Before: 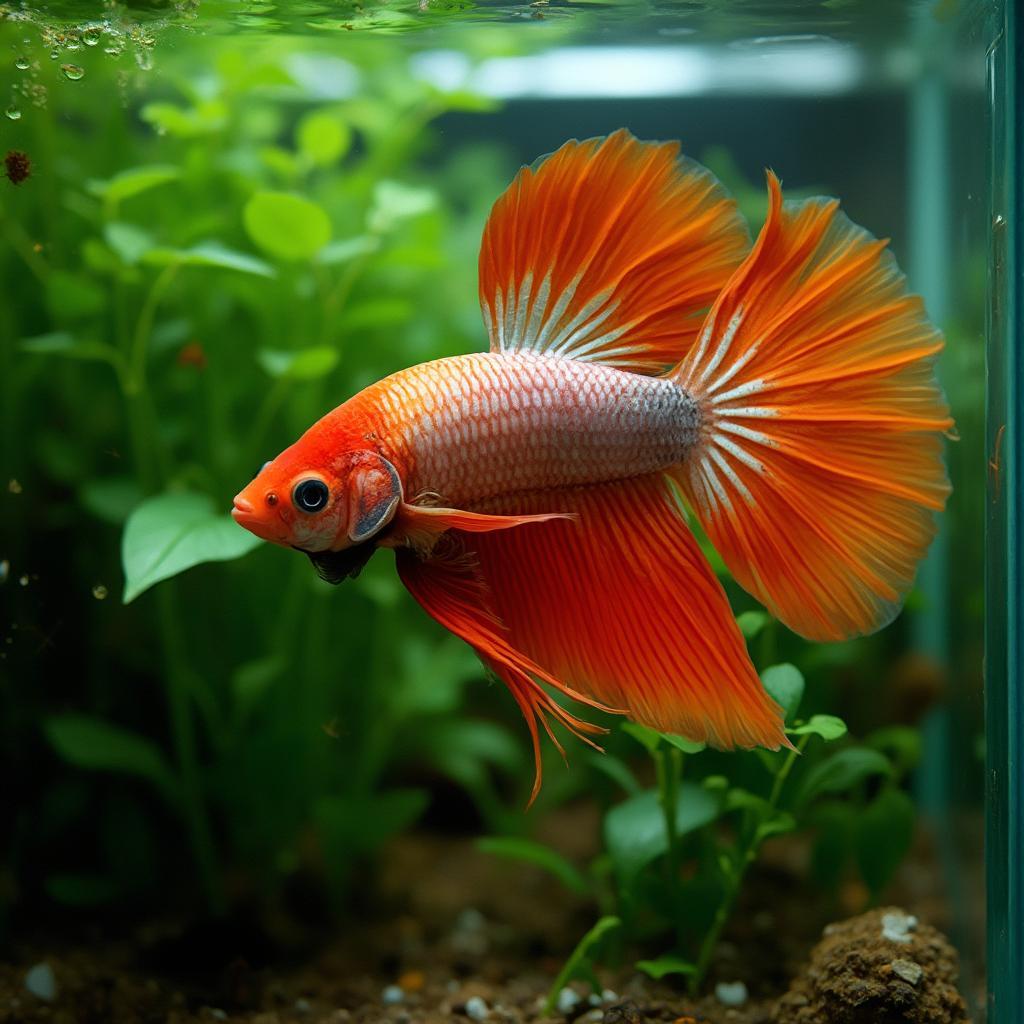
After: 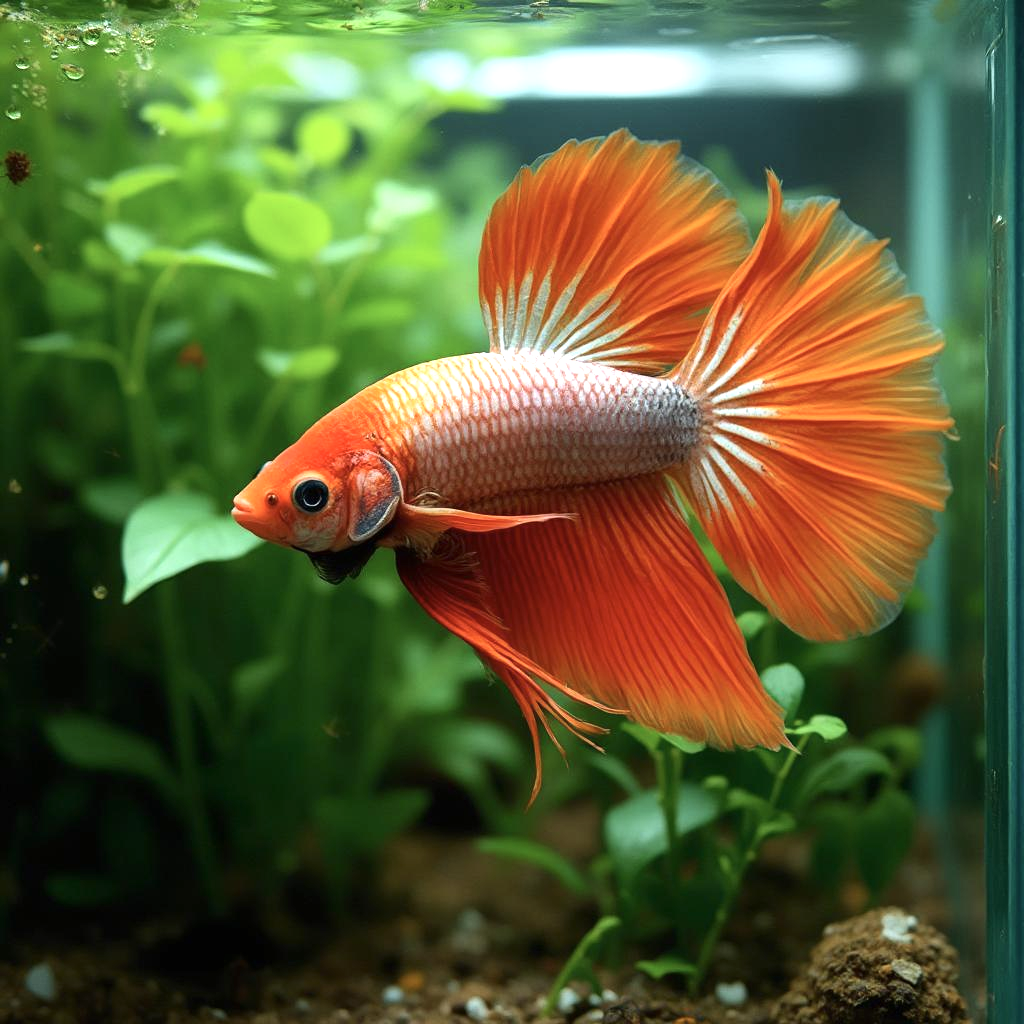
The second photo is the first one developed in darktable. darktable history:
exposure: black level correction 0, exposure 0.7 EV, compensate exposure bias true, compensate highlight preservation false
contrast brightness saturation: contrast 0.11, saturation -0.17
